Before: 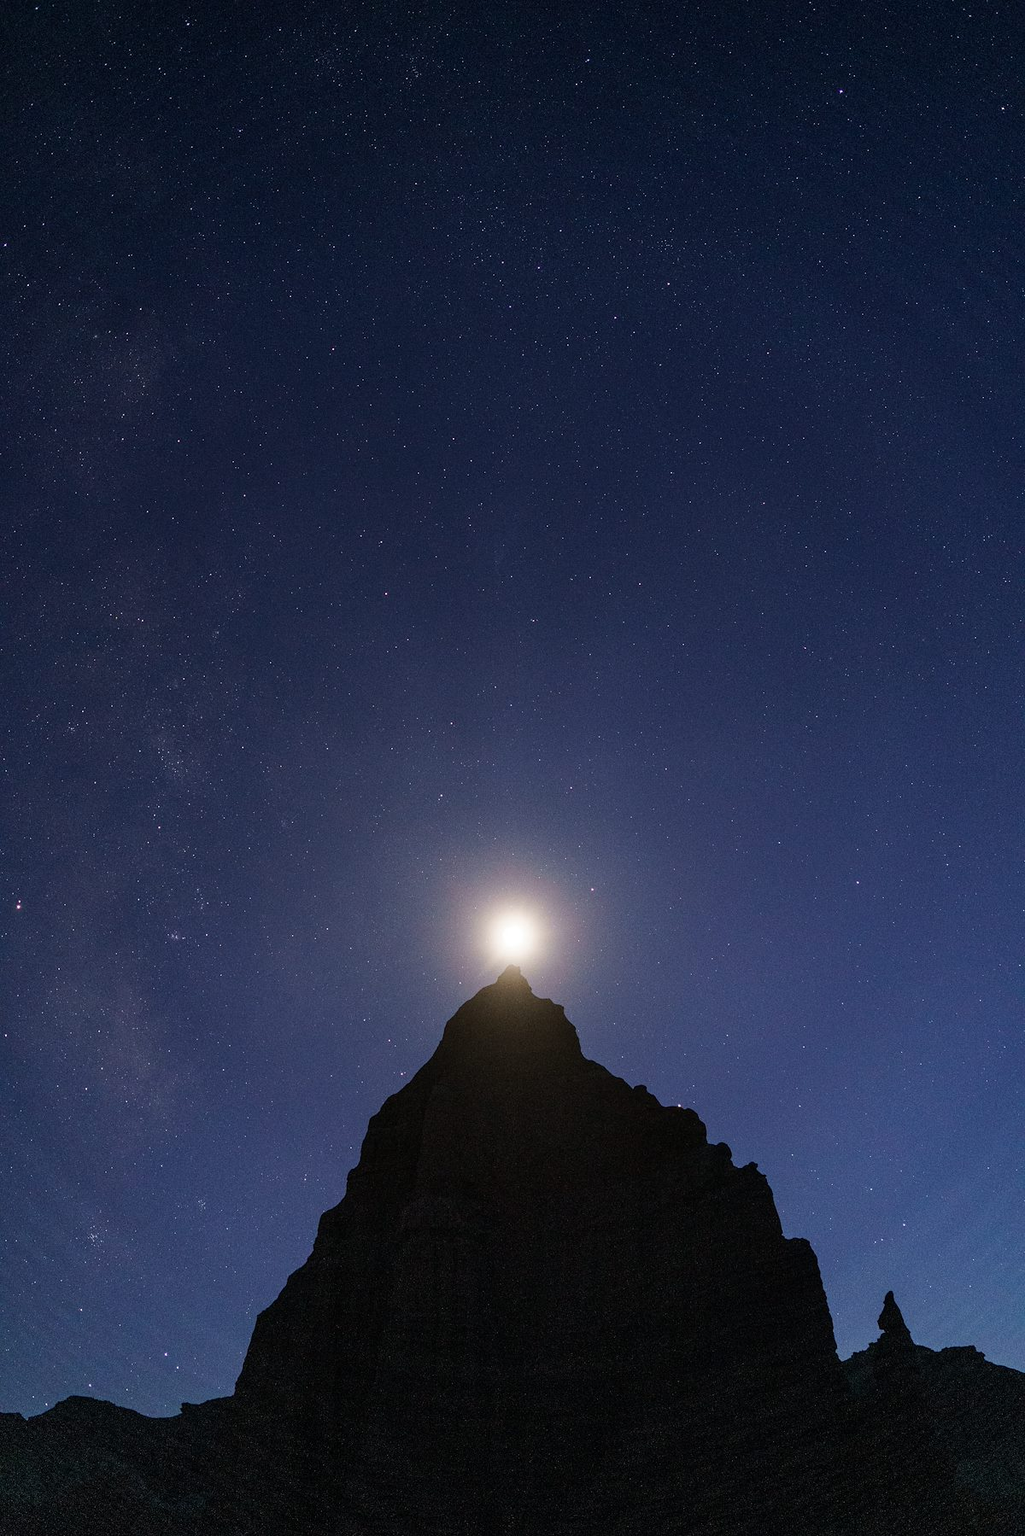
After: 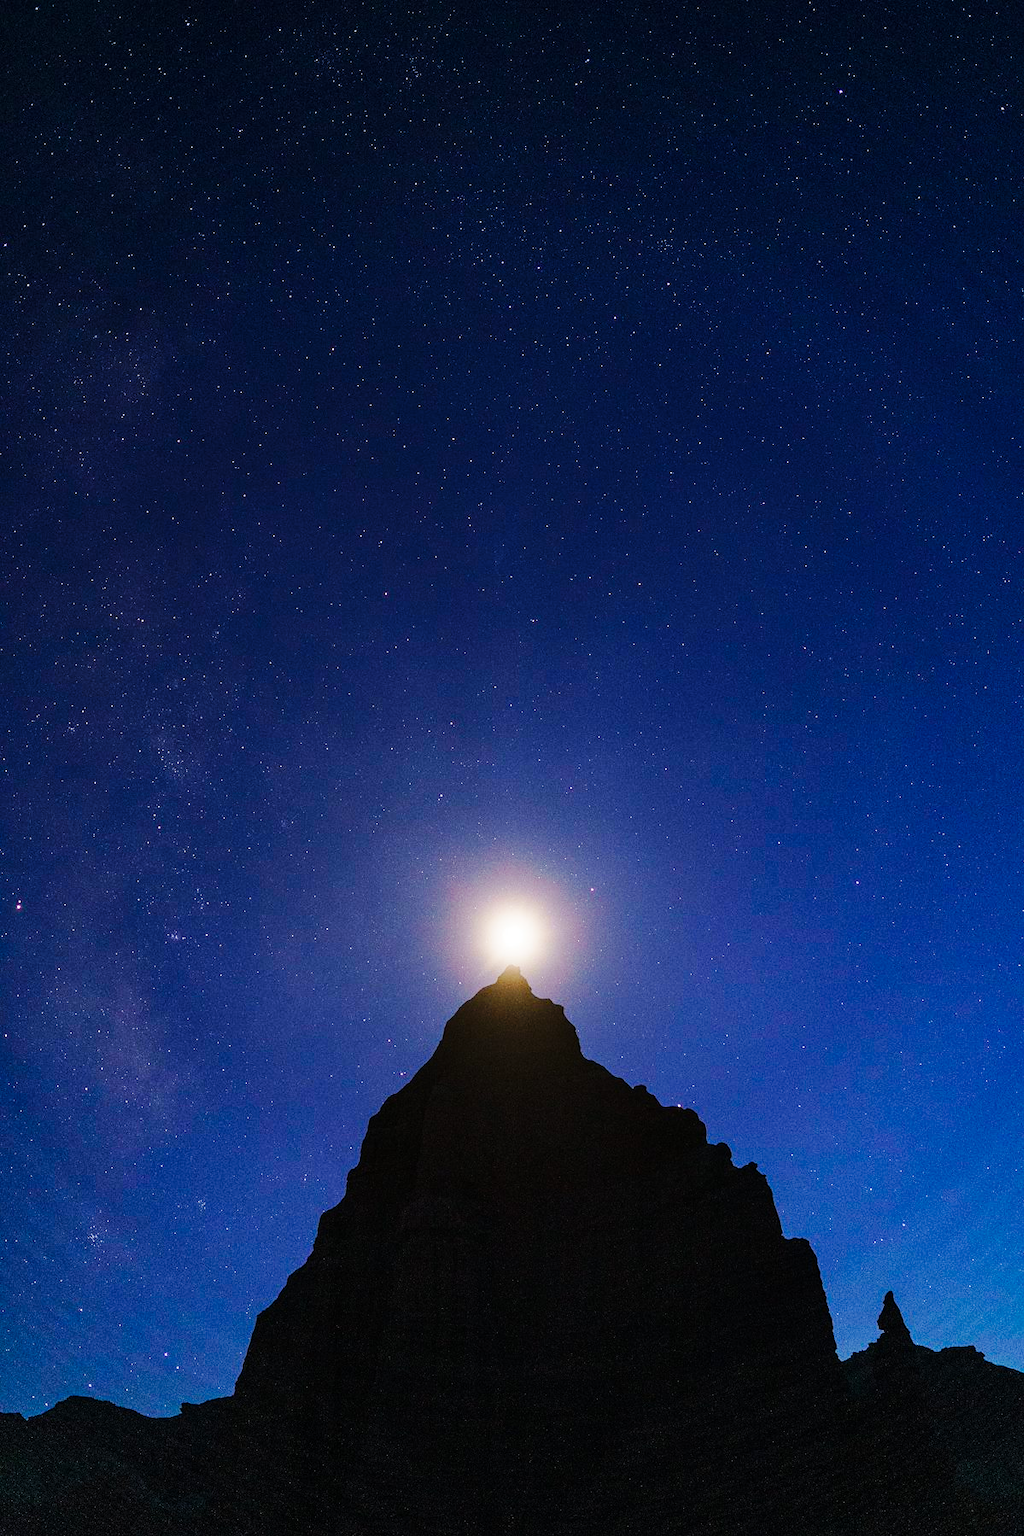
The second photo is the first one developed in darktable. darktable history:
base curve: curves: ch0 [(0, 0) (0.032, 0.025) (0.121, 0.166) (0.206, 0.329) (0.605, 0.79) (1, 1)], preserve colors none
color balance rgb: linear chroma grading › global chroma 15%, perceptual saturation grading › global saturation 30%
